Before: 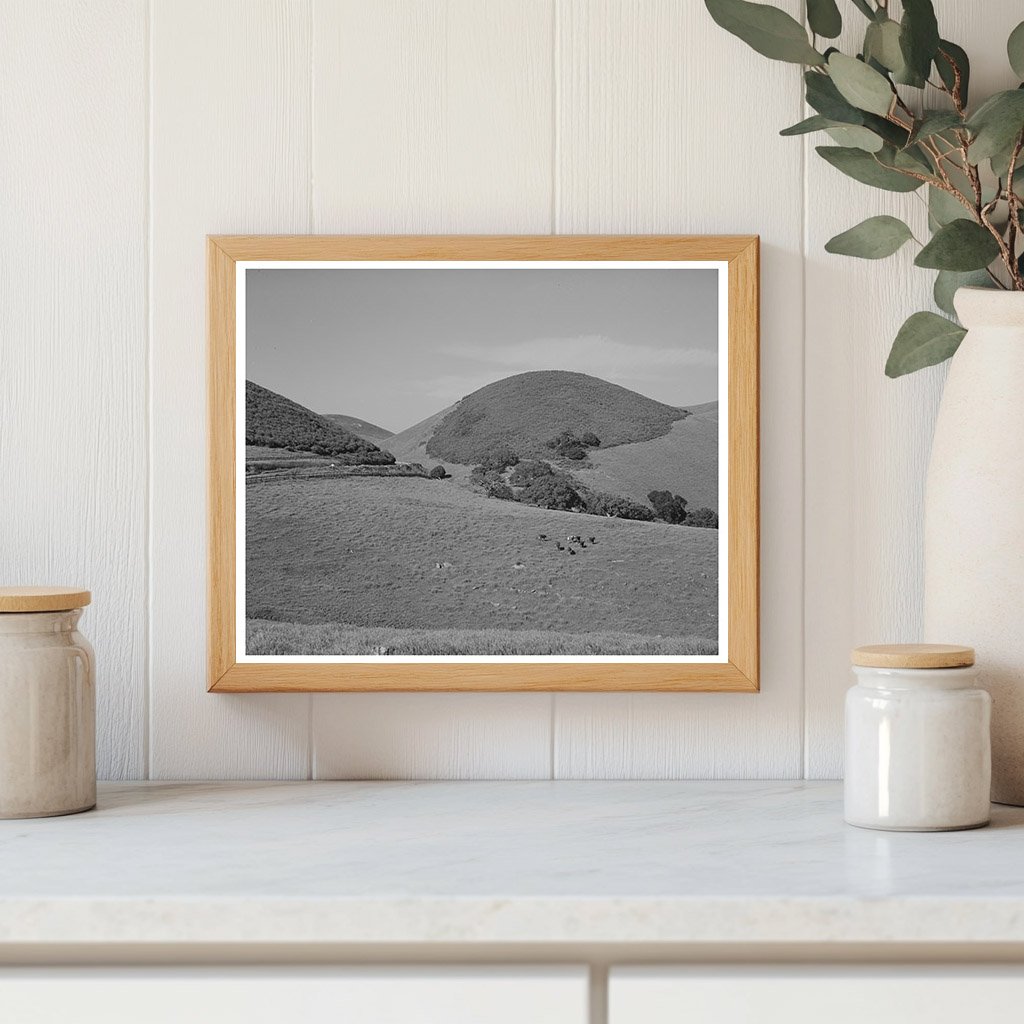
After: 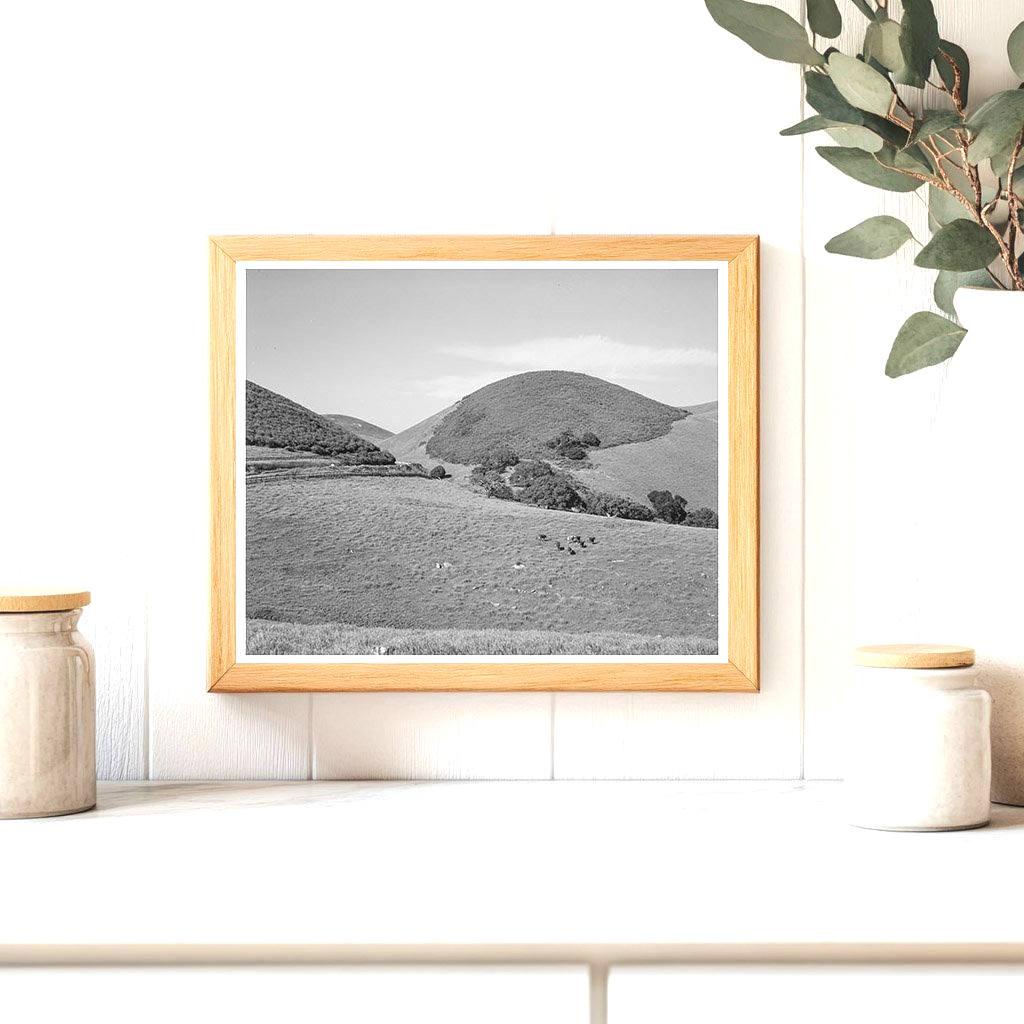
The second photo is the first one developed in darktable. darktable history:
local contrast: on, module defaults
exposure: black level correction 0, exposure 0.889 EV, compensate highlight preservation false
